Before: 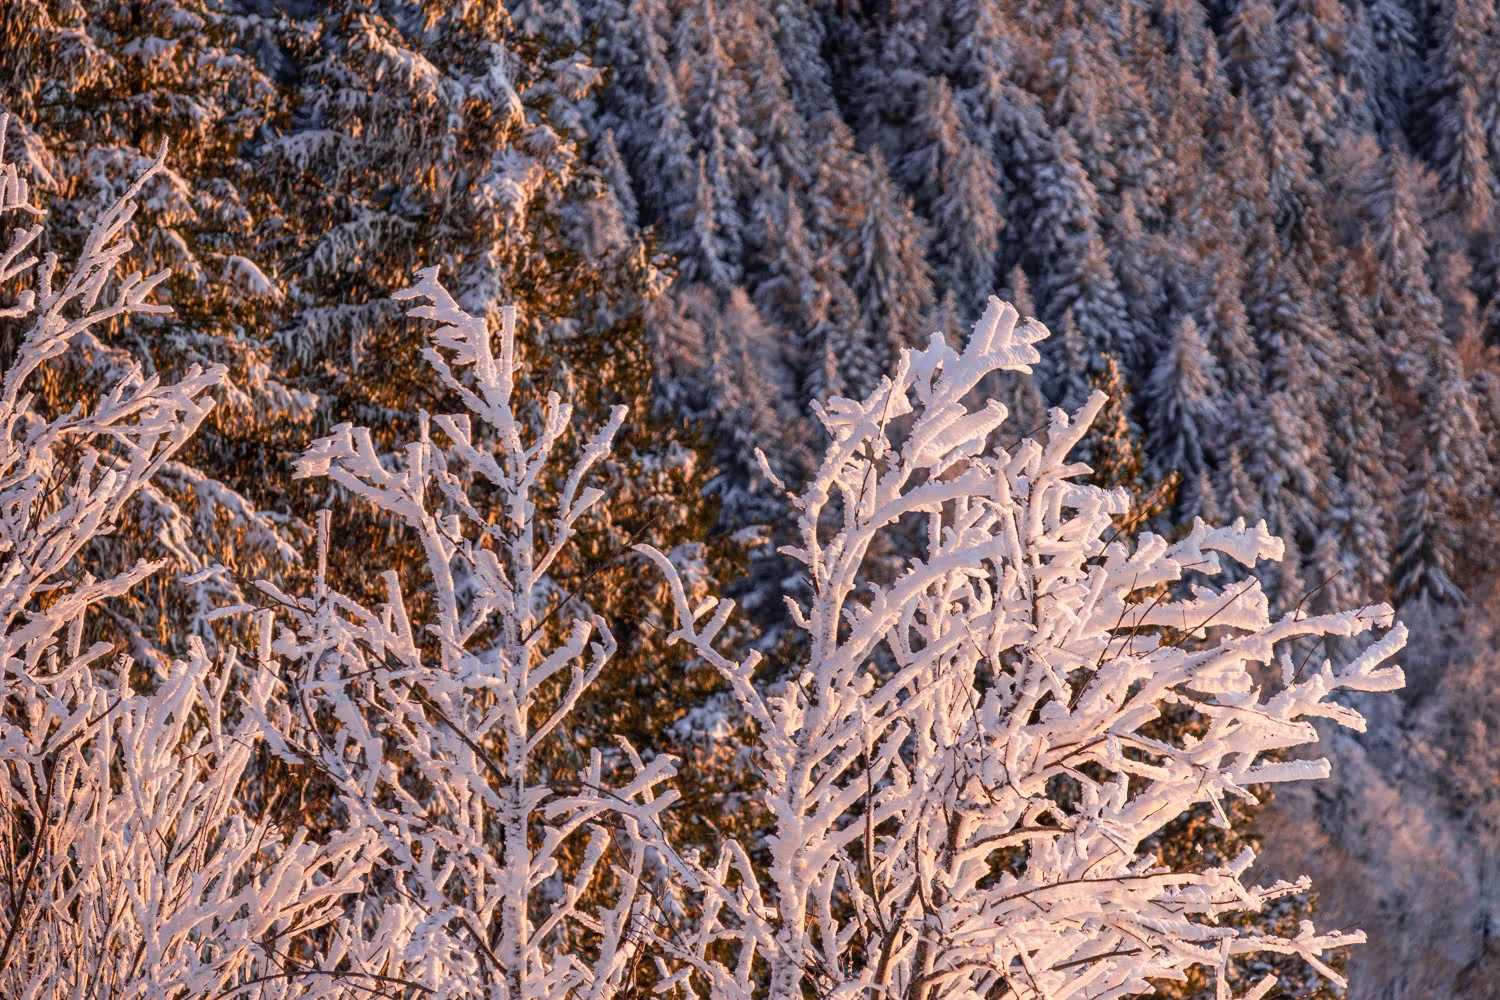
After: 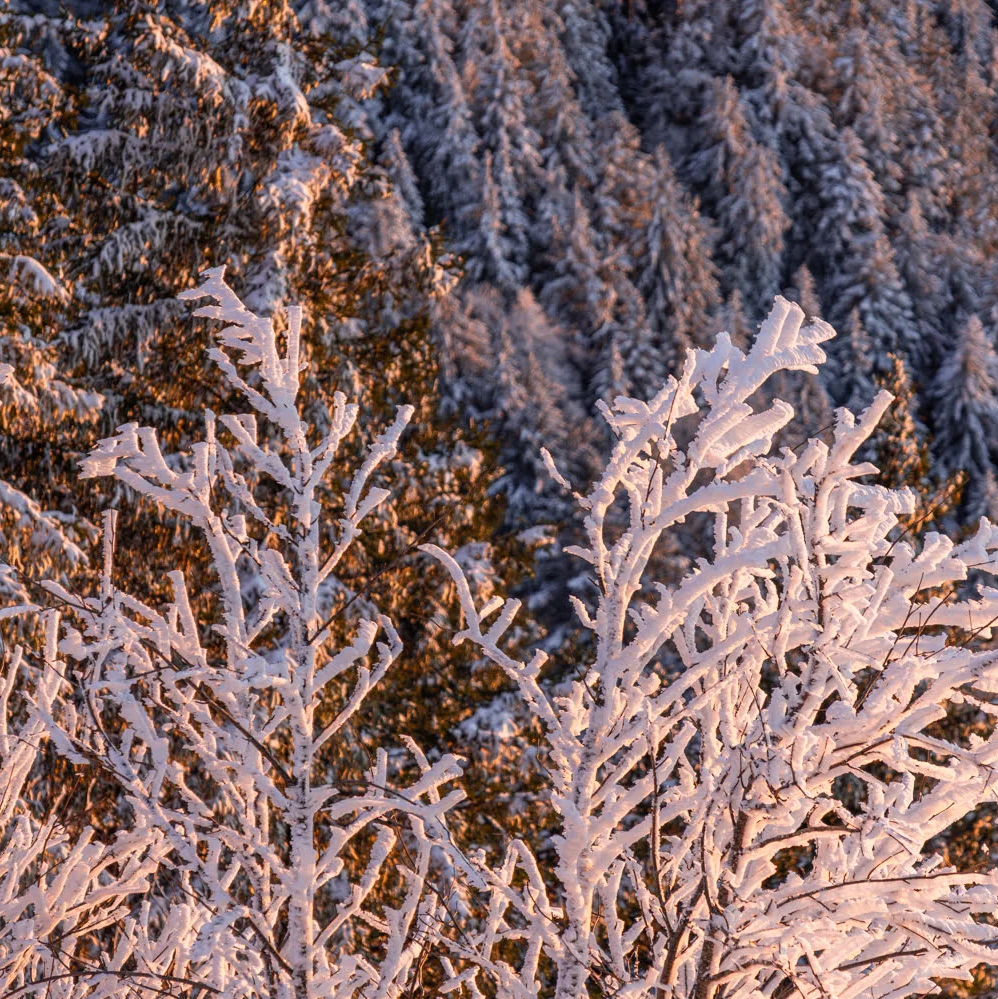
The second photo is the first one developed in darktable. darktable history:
crop and rotate: left 14.294%, right 19.133%
